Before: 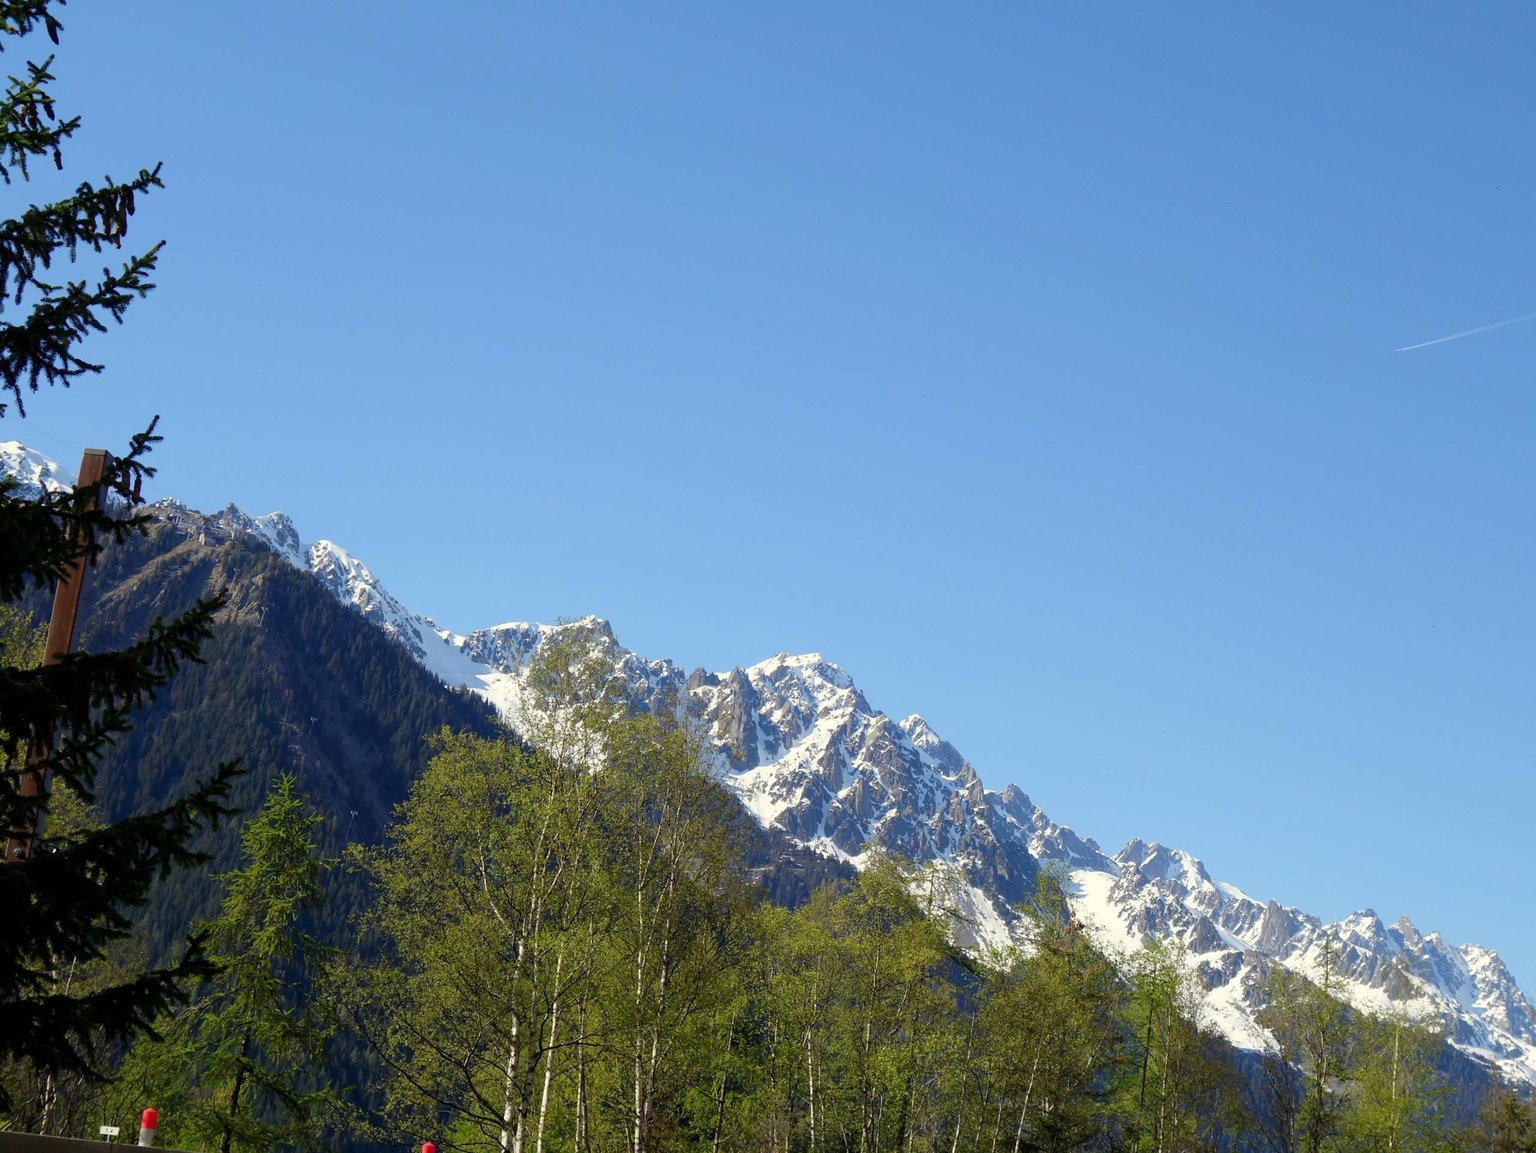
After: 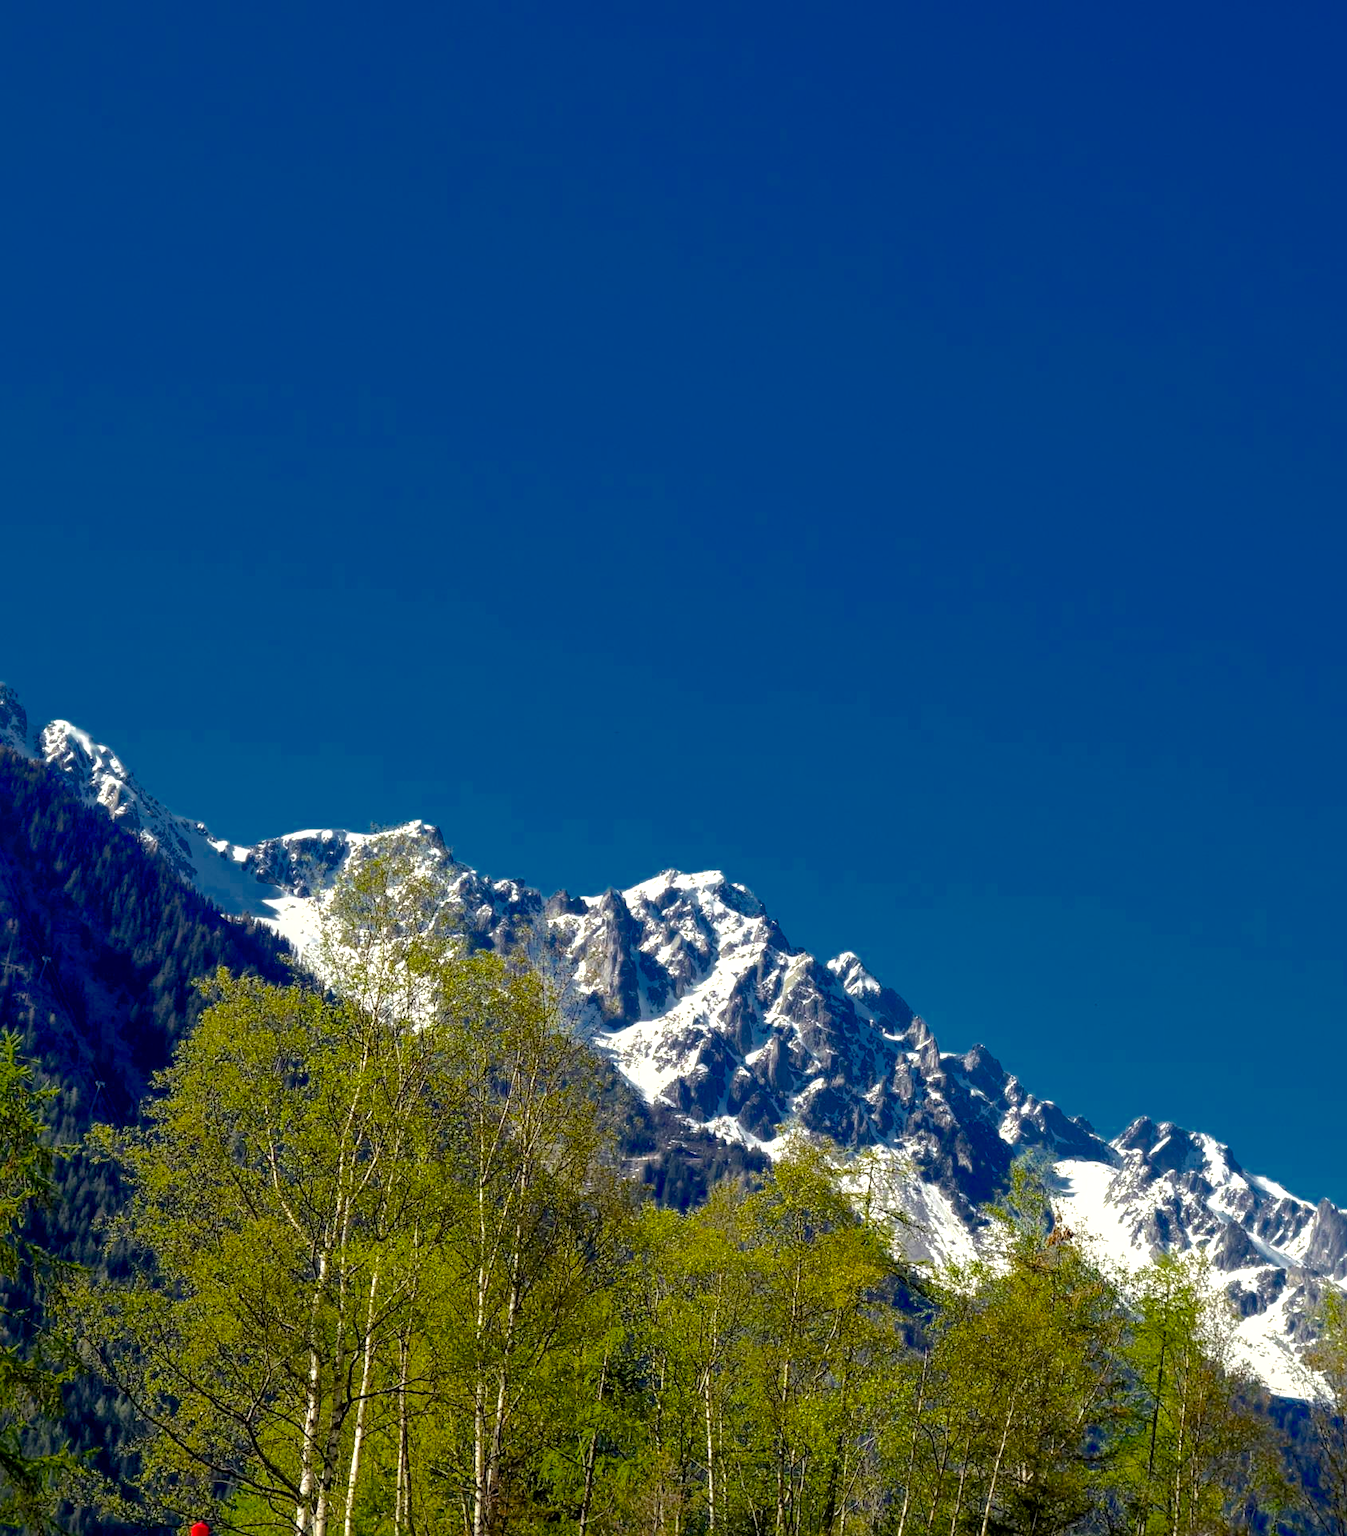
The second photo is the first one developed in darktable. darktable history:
tone equalizer: -8 EV -0.734 EV, -7 EV -0.702 EV, -6 EV -0.586 EV, -5 EV -0.412 EV, -3 EV 0.369 EV, -2 EV 0.6 EV, -1 EV 0.68 EV, +0 EV 0.727 EV
crop and rotate: left 18.202%, right 16.009%
color zones: curves: ch0 [(0, 0.497) (0.143, 0.5) (0.286, 0.5) (0.429, 0.483) (0.571, 0.116) (0.714, -0.006) (0.857, 0.28) (1, 0.497)]
local contrast: detail 130%
sharpen: amount 0.205
shadows and highlights: highlights color adjustment 55.22%
color balance rgb: power › chroma 0.254%, power › hue 62.72°, perceptual saturation grading › global saturation 29.428%, global vibrance -7.787%, contrast -12.379%, saturation formula JzAzBz (2021)
levels: levels [0, 0.499, 1]
